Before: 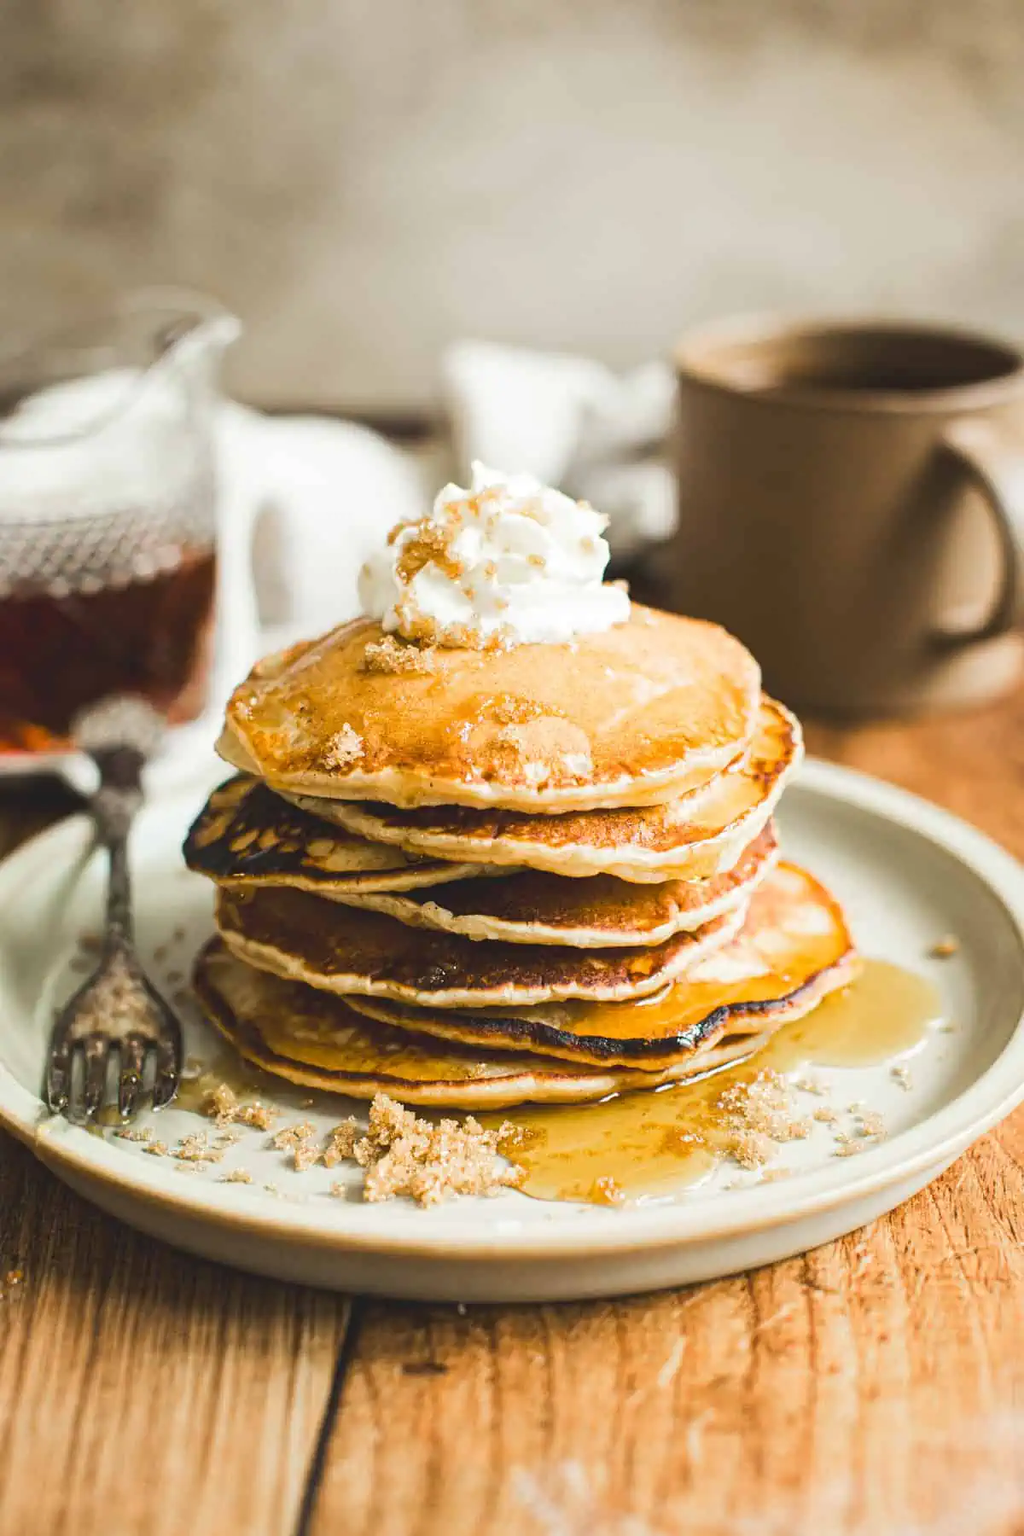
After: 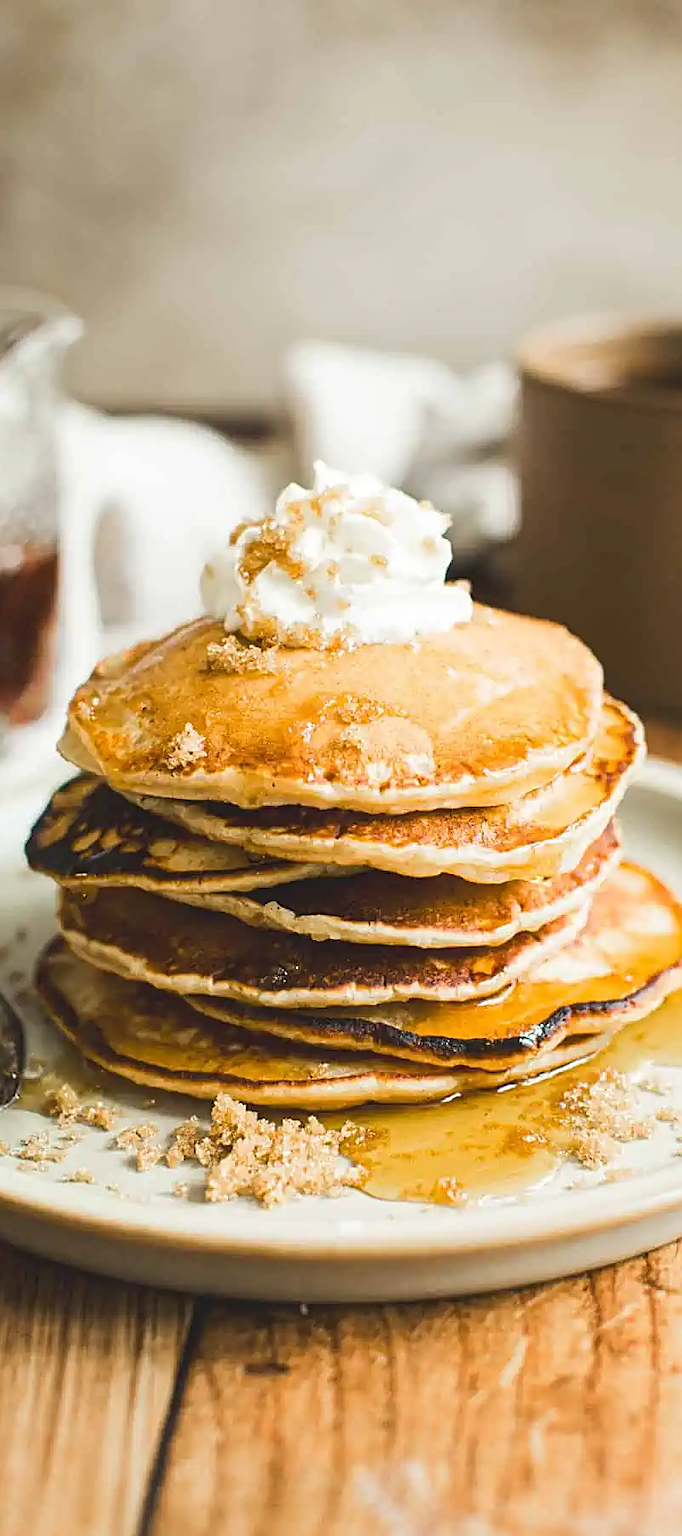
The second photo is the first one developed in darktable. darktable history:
sharpen: on, module defaults
crop and rotate: left 15.446%, right 17.836%
